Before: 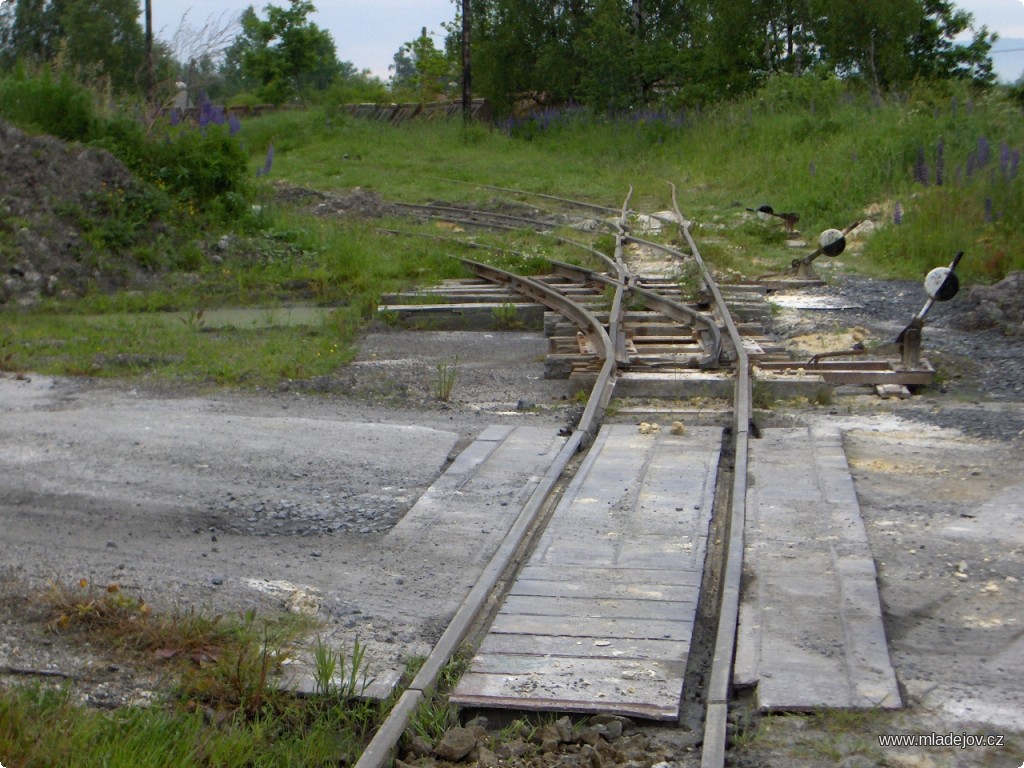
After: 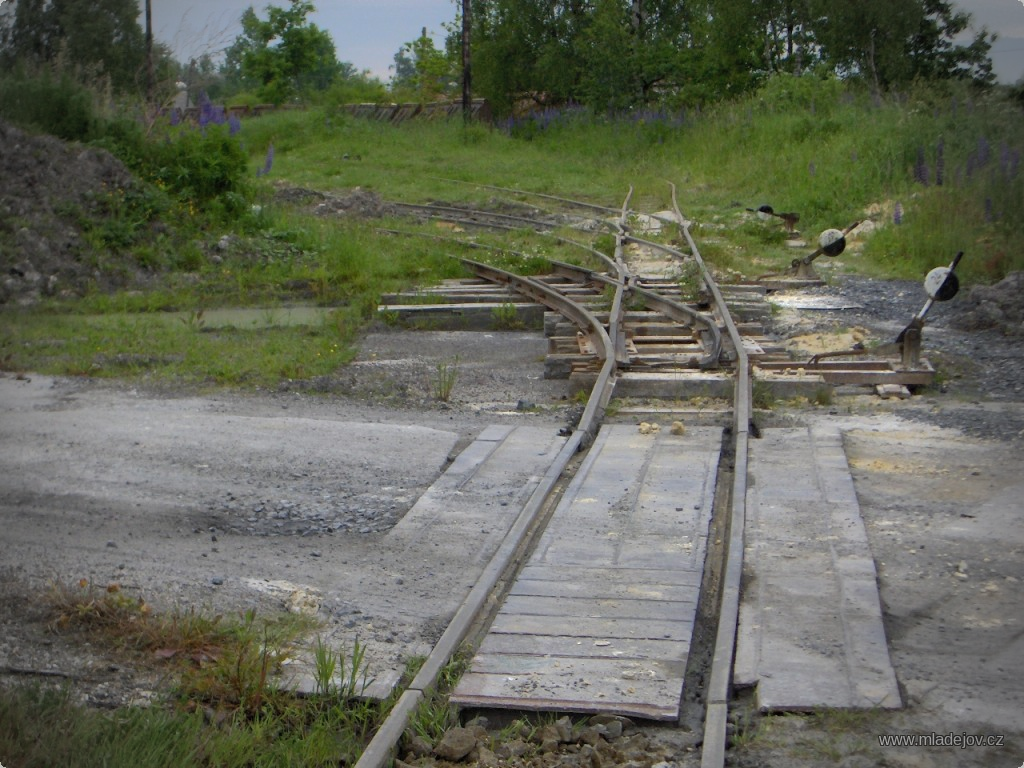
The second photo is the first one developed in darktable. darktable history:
shadows and highlights: shadows 38.43, highlights -74.54
vignetting: fall-off radius 31.48%, brightness -0.472
color correction: saturation 0.99
